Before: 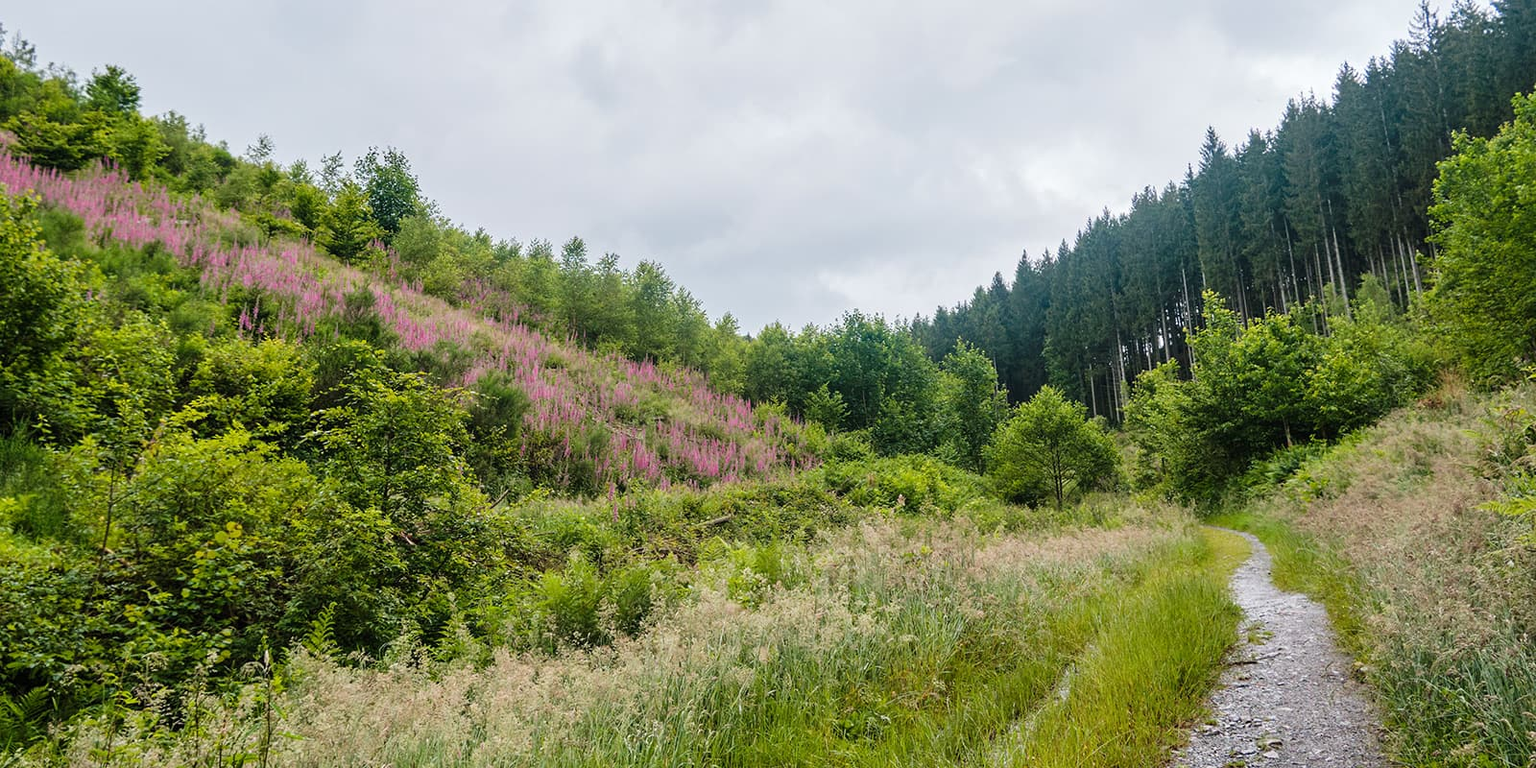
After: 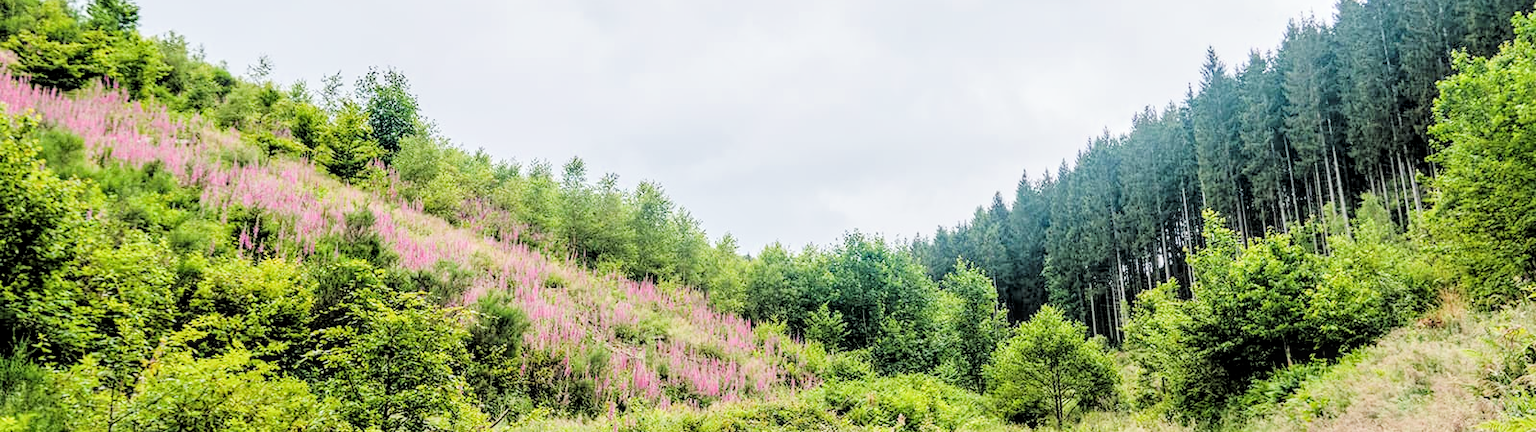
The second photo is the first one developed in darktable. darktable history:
crop and rotate: top 10.613%, bottom 32.963%
local contrast: on, module defaults
filmic rgb: black relative exposure -2.93 EV, white relative exposure 4.56 EV, hardness 1.76, contrast 1.245
exposure: black level correction -0.002, exposure 1.349 EV, compensate highlight preservation false
